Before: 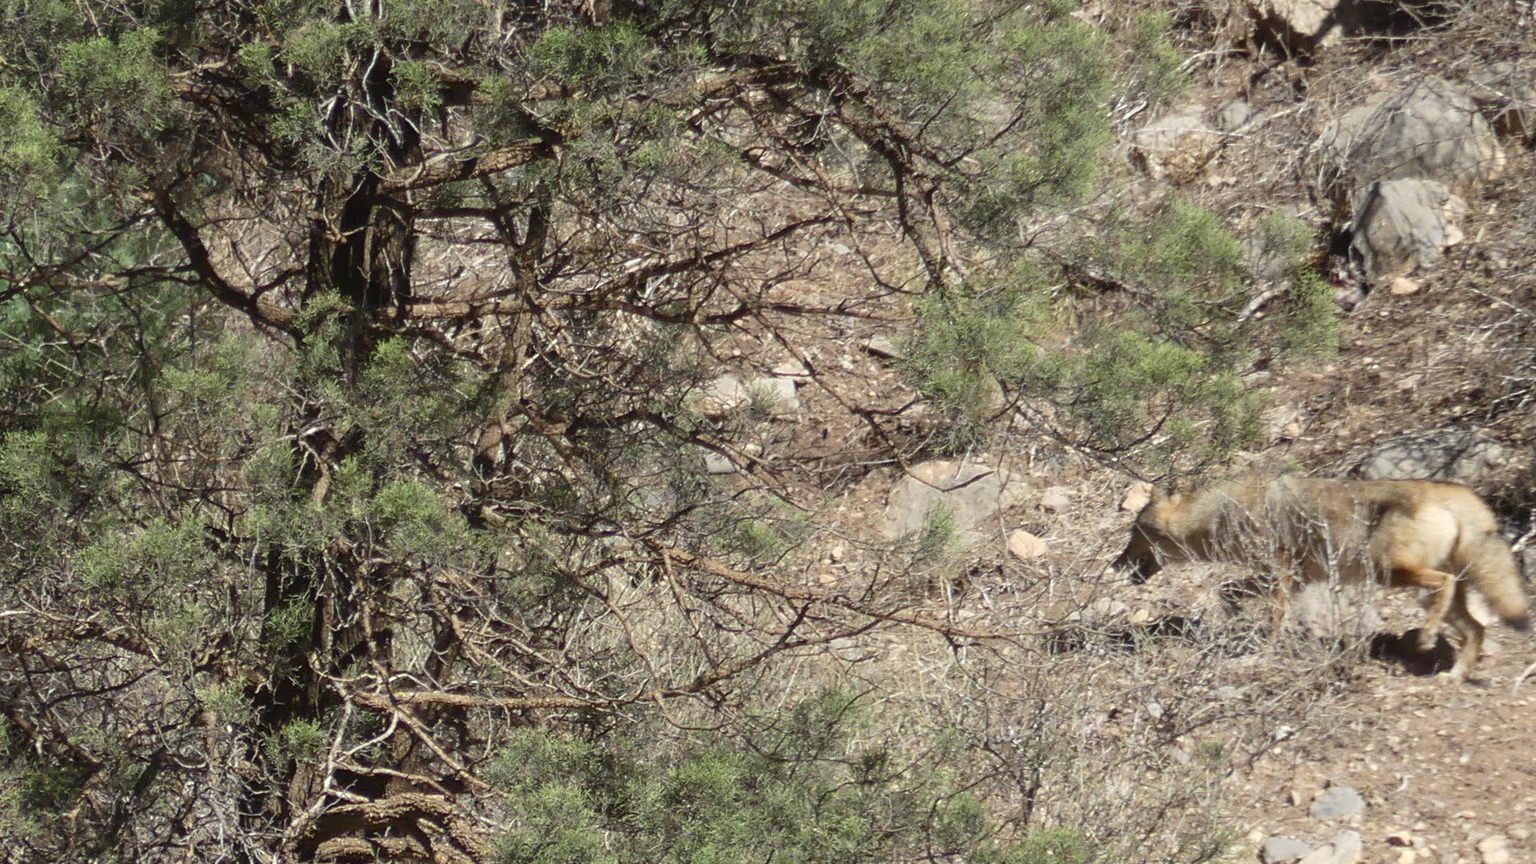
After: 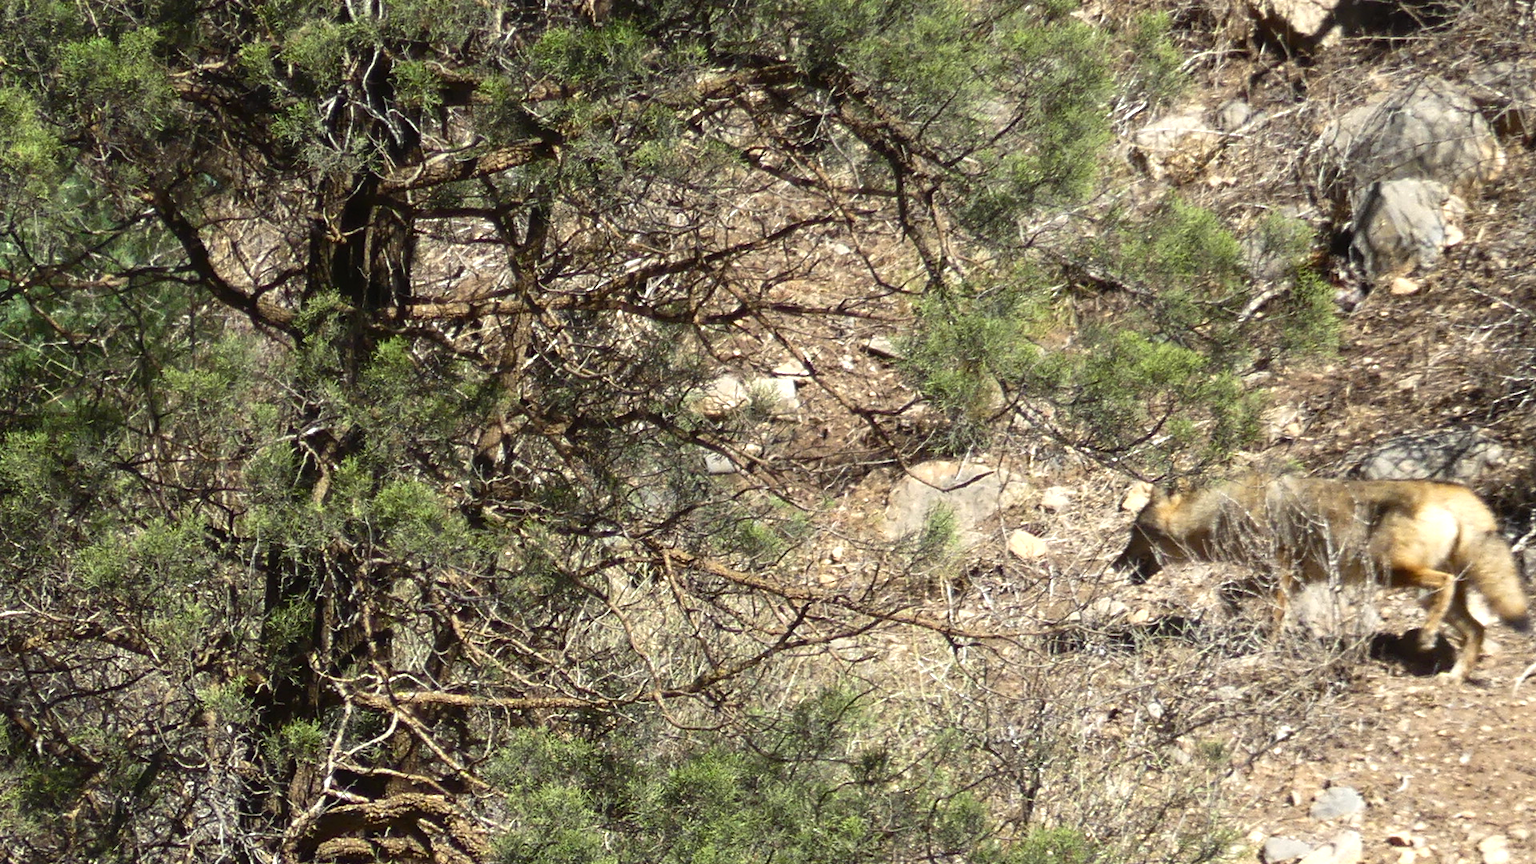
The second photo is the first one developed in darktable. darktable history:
tone equalizer: on, module defaults
color balance rgb: perceptual saturation grading › global saturation 30.481%, perceptual brilliance grading › global brilliance 15.047%, perceptual brilliance grading › shadows -35.49%
